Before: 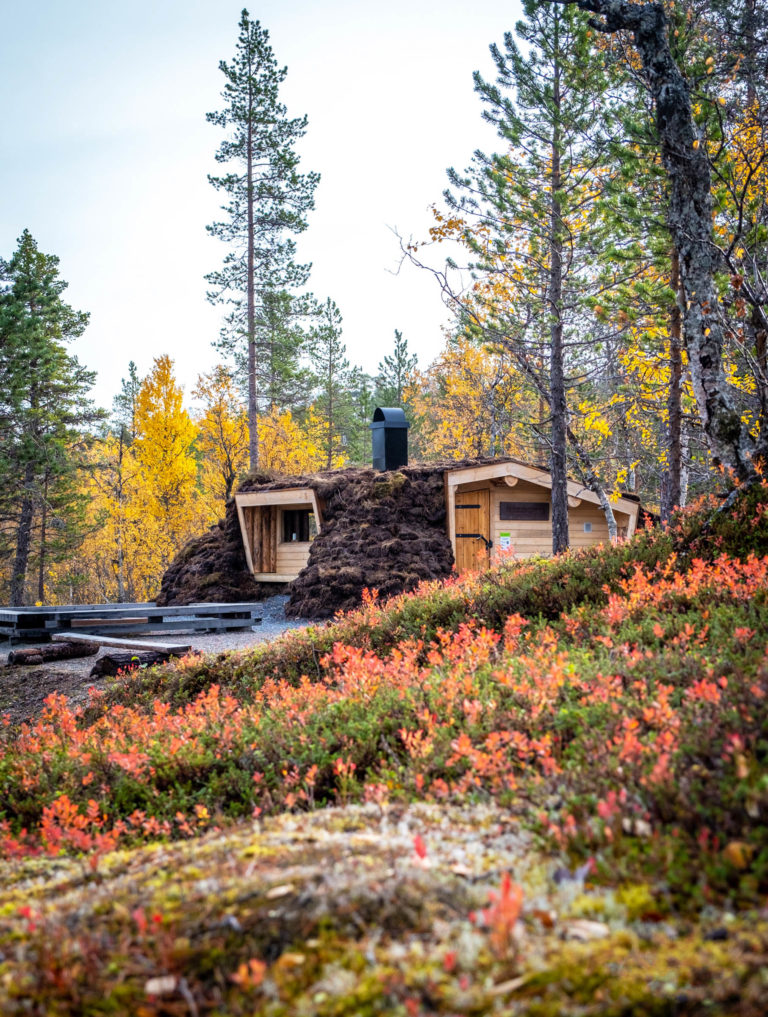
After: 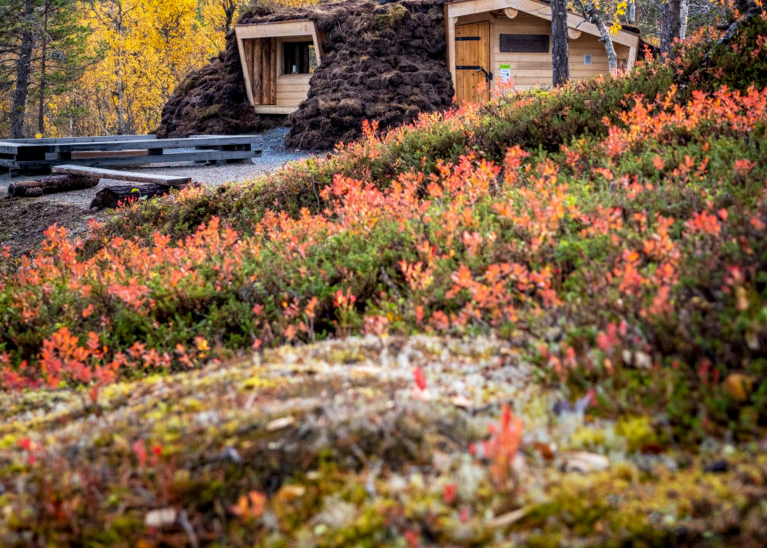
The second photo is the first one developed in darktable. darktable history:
crop and rotate: top 46.063%, right 0.067%
local contrast: highlights 63%, shadows 103%, detail 107%, midtone range 0.534
